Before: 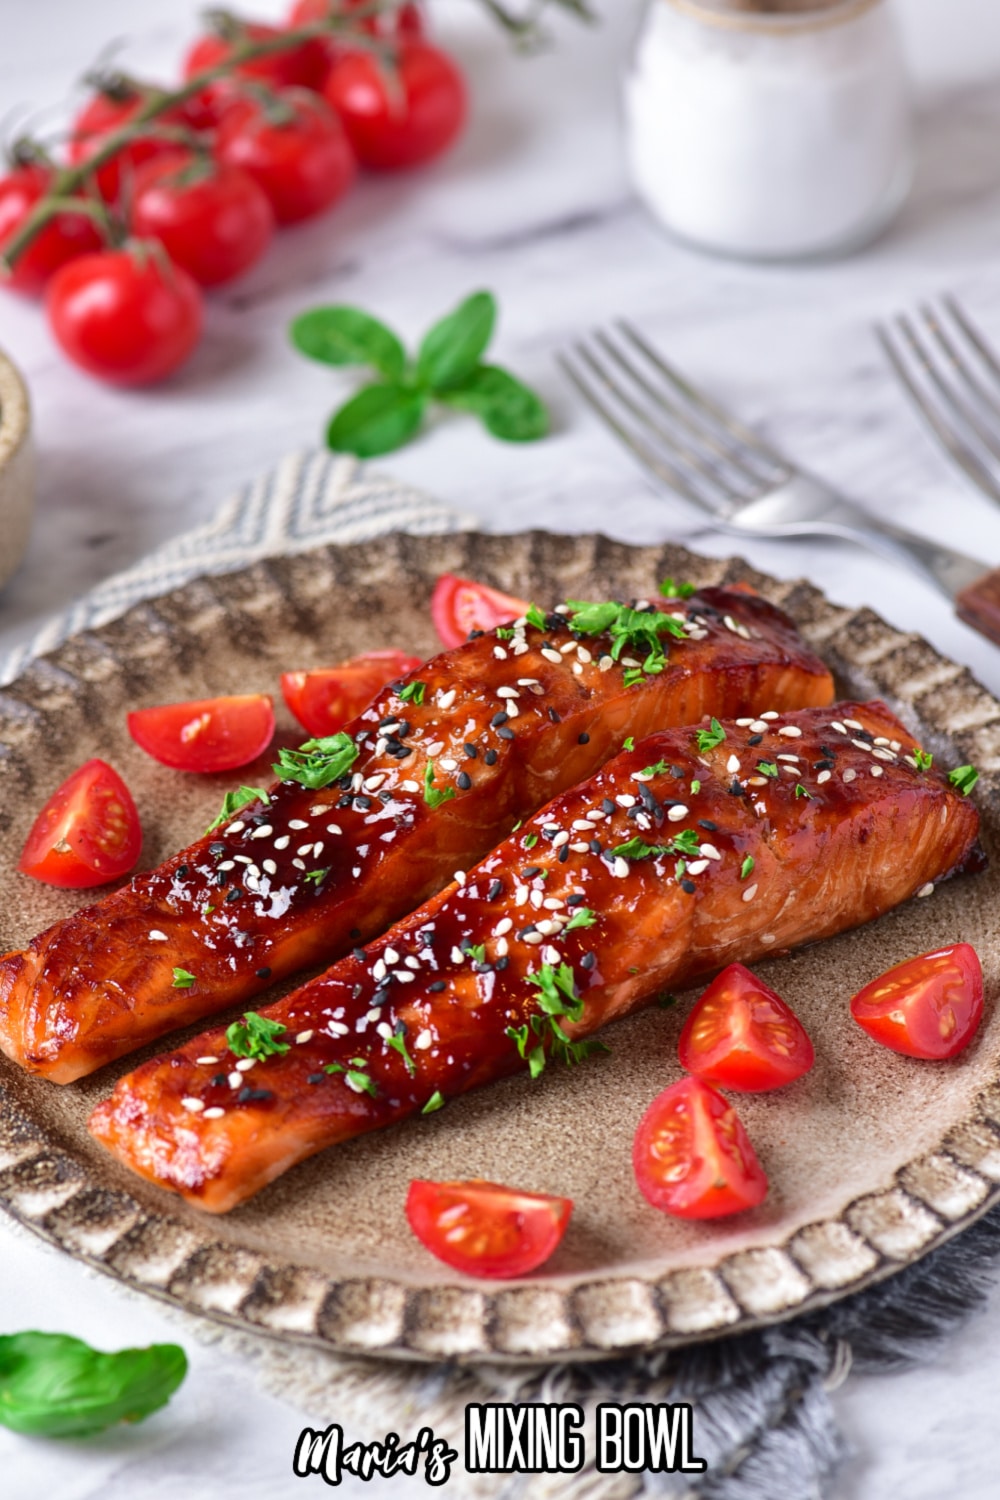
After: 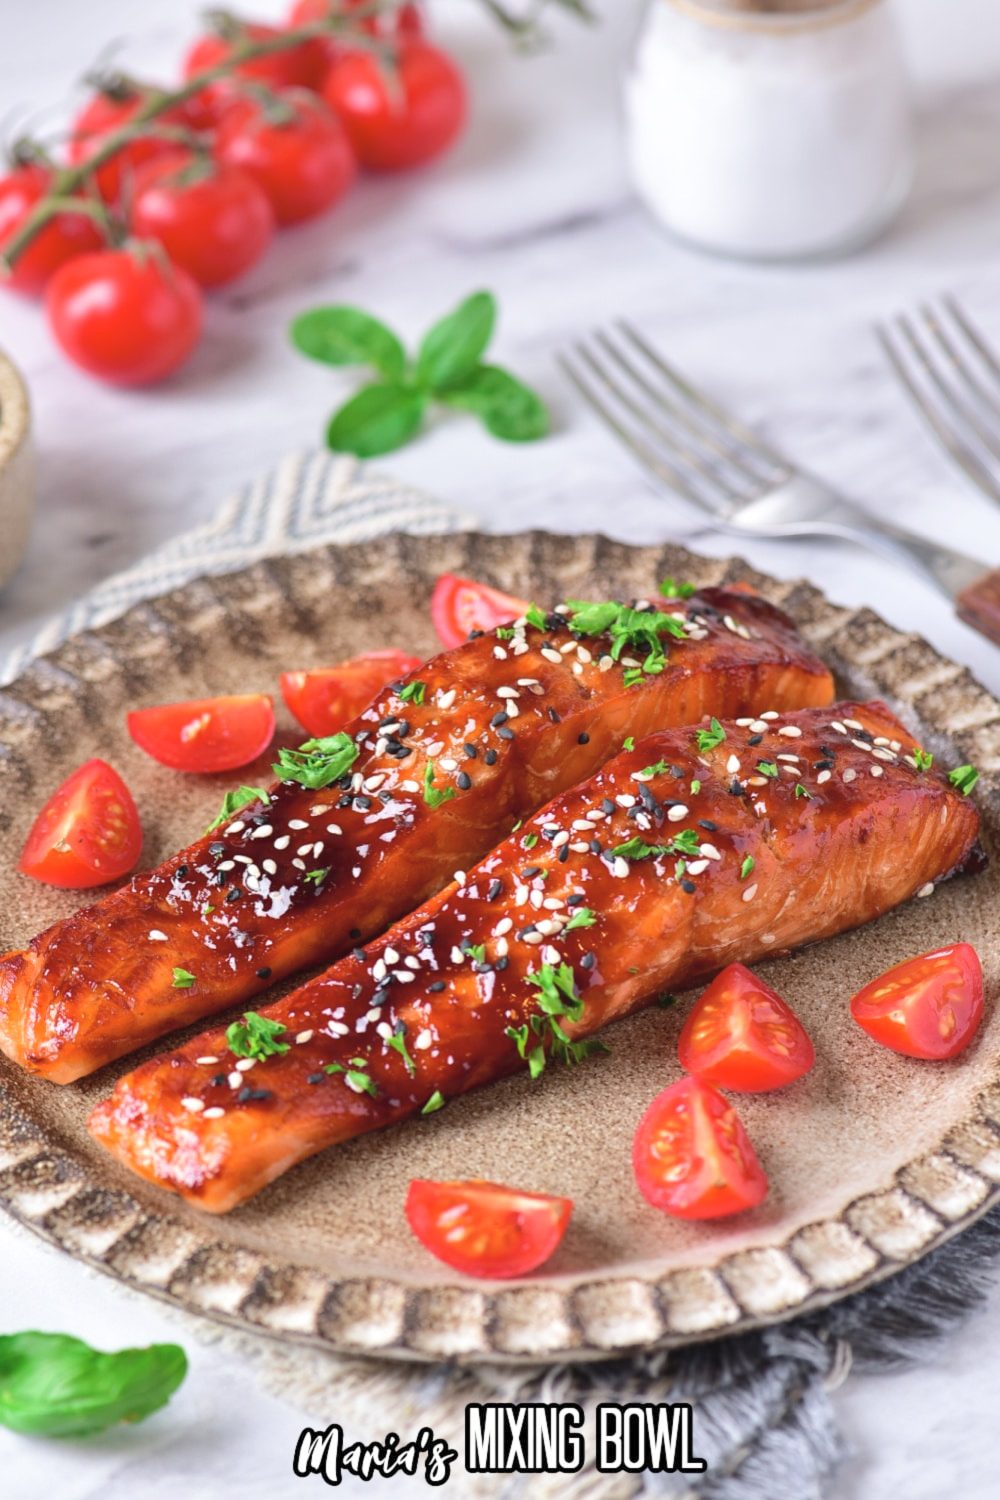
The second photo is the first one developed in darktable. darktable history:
white balance: emerald 1
contrast brightness saturation: brightness 0.15
